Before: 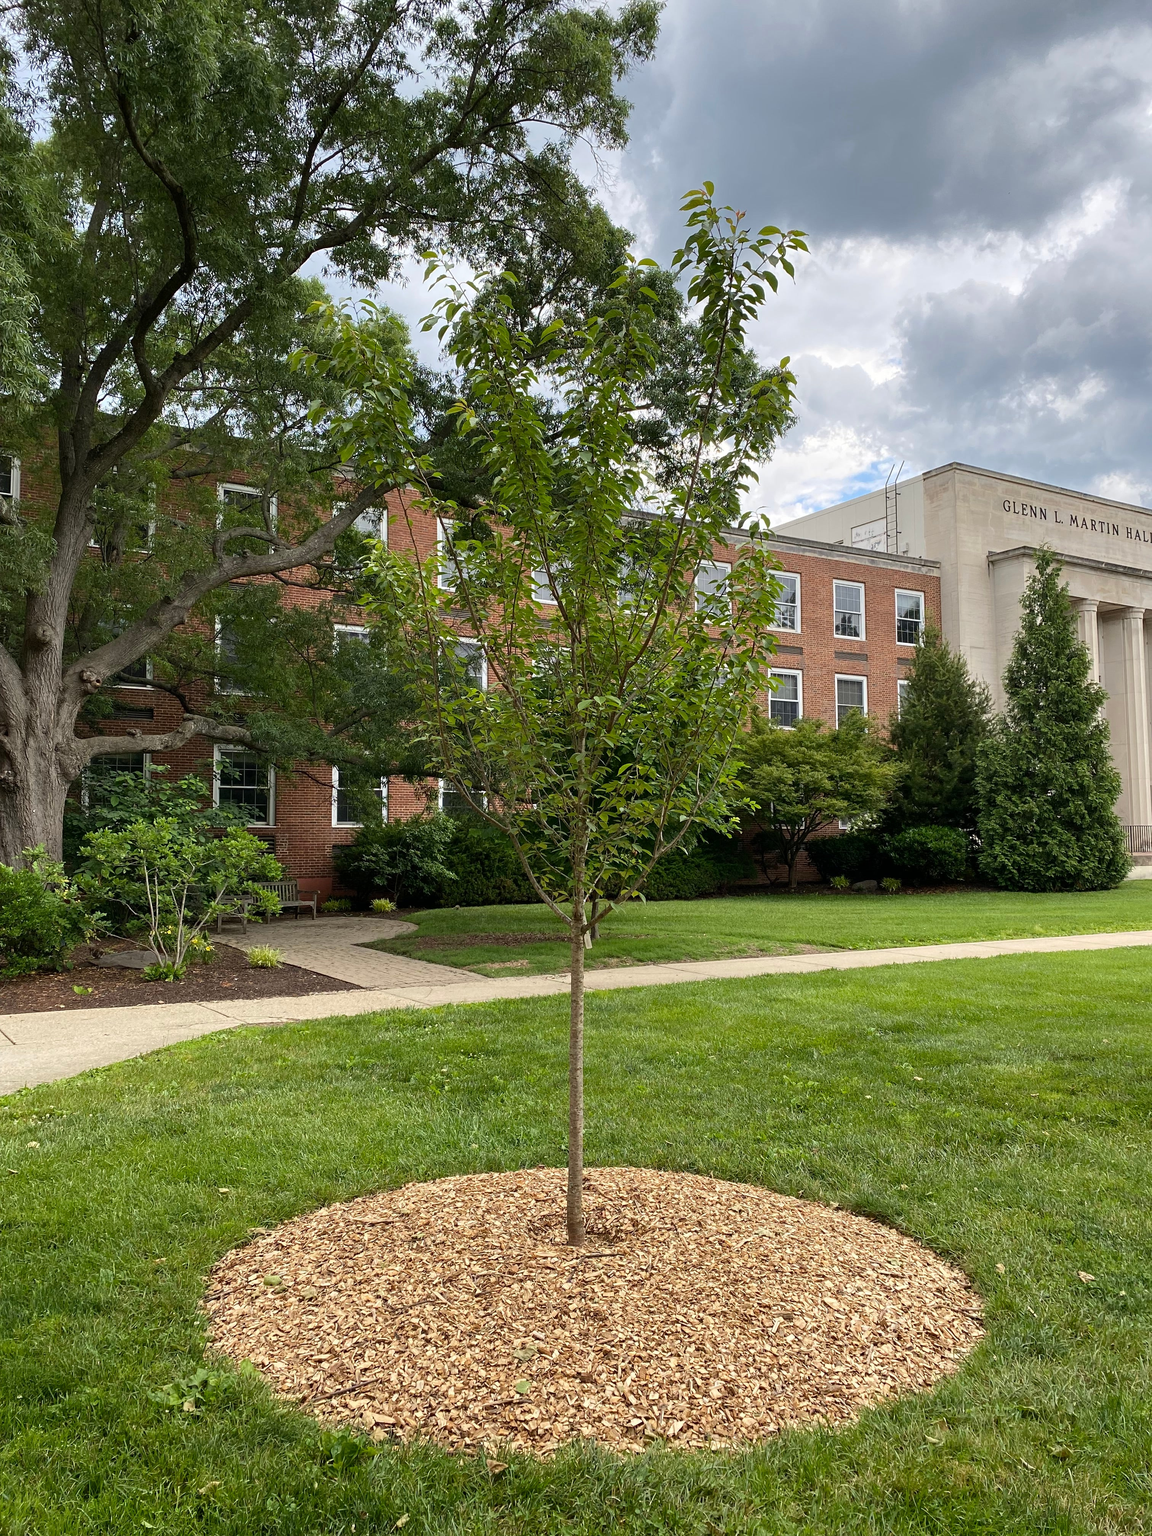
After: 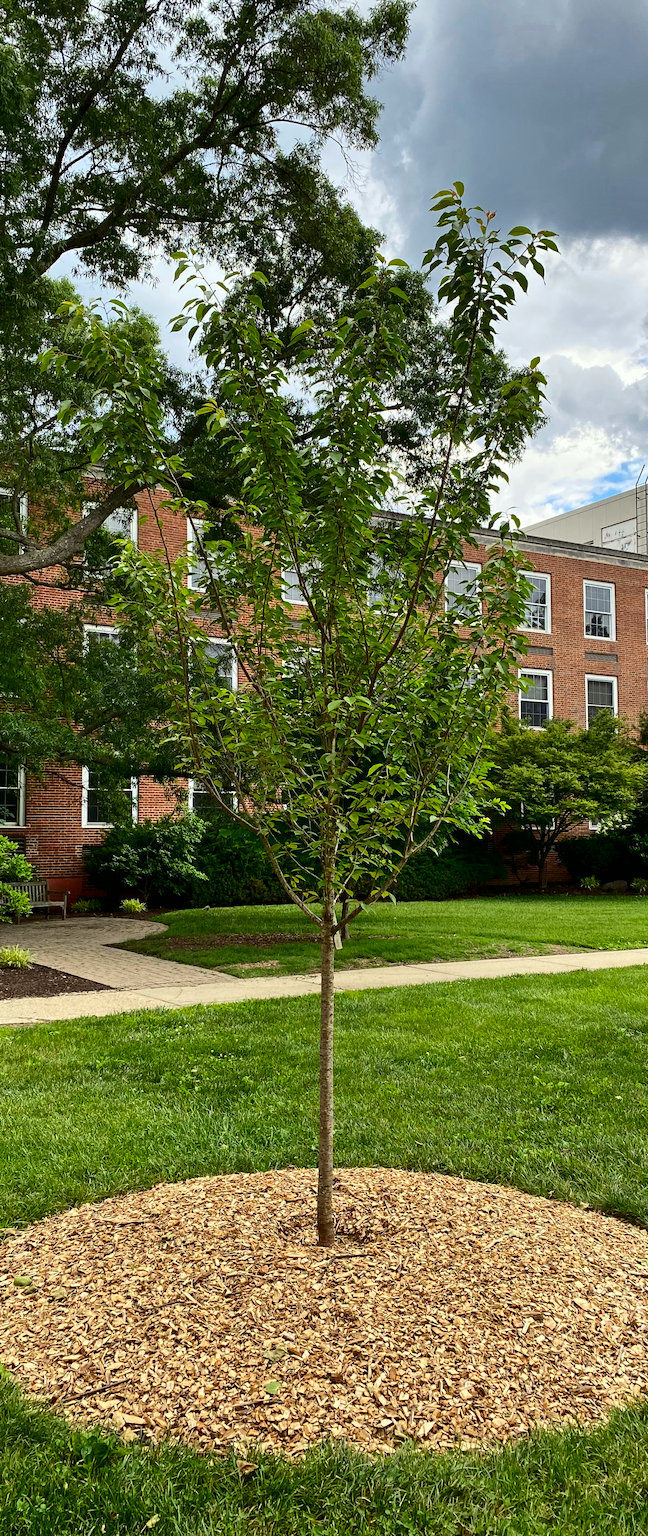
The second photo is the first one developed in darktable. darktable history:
shadows and highlights: soften with gaussian
contrast brightness saturation: contrast 0.193, brightness -0.105, saturation 0.213
crop: left 21.758%, right 21.985%, bottom 0.01%
color correction: highlights a* -2.63, highlights b* 2.35
